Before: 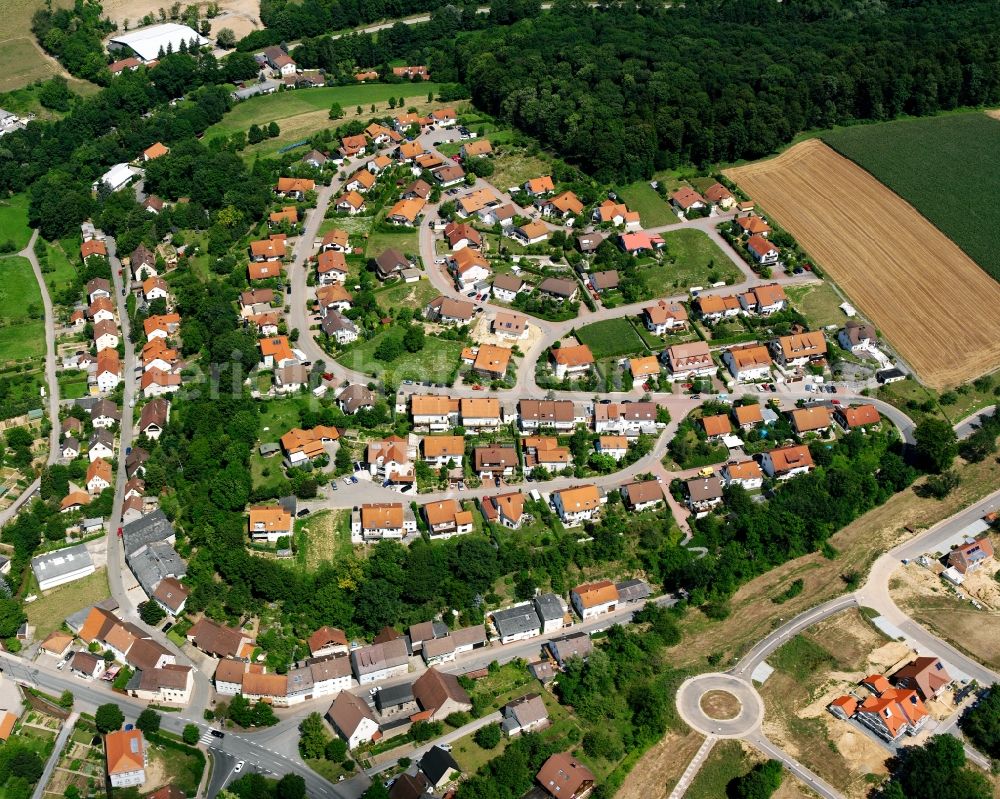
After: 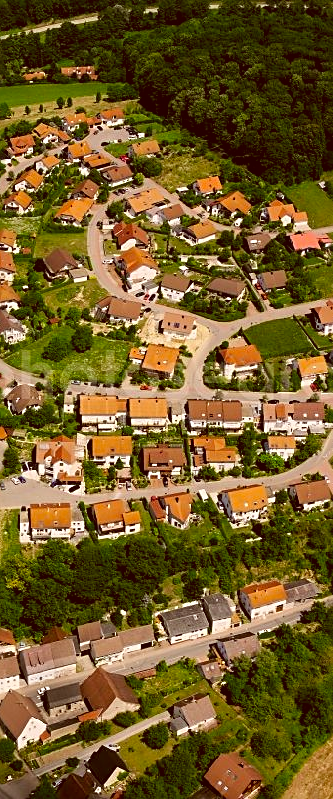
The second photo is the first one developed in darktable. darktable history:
sharpen: on, module defaults
exposure: exposure -0.175 EV, compensate exposure bias true, compensate highlight preservation false
crop: left 33.222%, right 33.436%
color calibration: output colorfulness [0, 0.315, 0, 0], illuminant custom, x 0.363, y 0.384, temperature 4525.36 K
color correction: highlights a* 1.09, highlights b* 23.9, shadows a* 15.27, shadows b* 24.26
